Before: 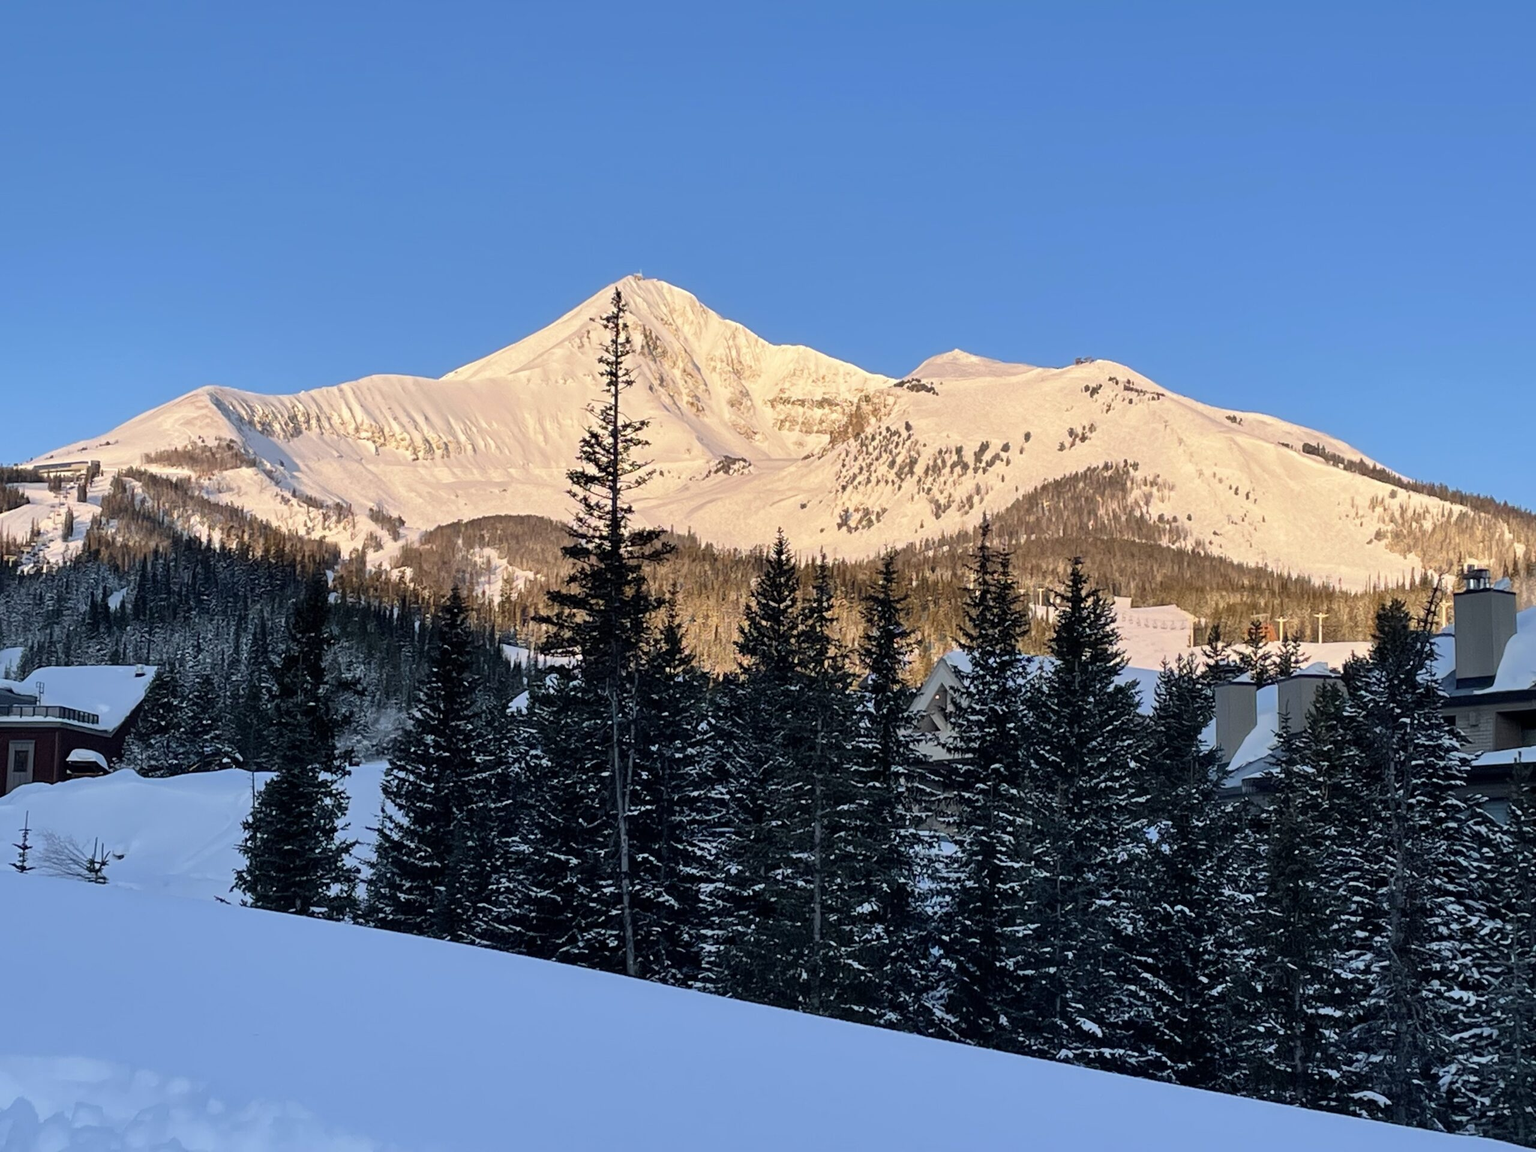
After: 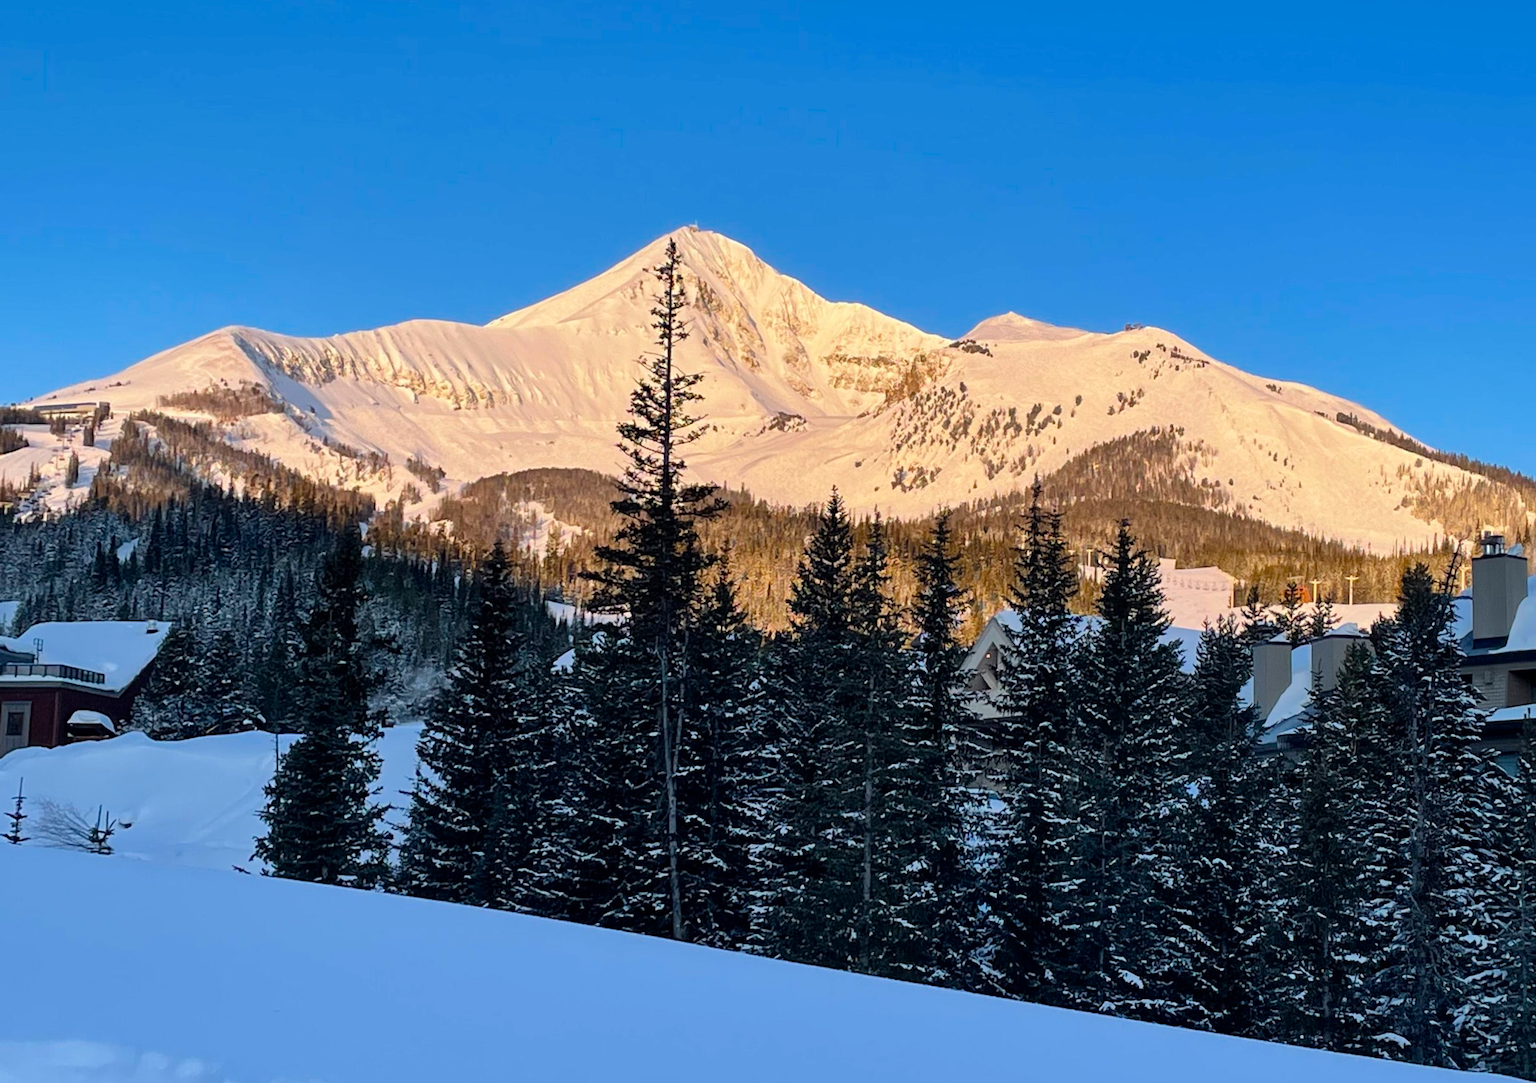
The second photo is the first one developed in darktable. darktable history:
color balance rgb: linear chroma grading › shadows -8%, linear chroma grading › global chroma 10%, perceptual saturation grading › global saturation 2%, perceptual saturation grading › highlights -2%, perceptual saturation grading › mid-tones 4%, perceptual saturation grading › shadows 8%, perceptual brilliance grading › global brilliance 2%, perceptual brilliance grading › highlights -4%, global vibrance 16%, saturation formula JzAzBz (2021)
rotate and perspective: rotation 0.679°, lens shift (horizontal) 0.136, crop left 0.009, crop right 0.991, crop top 0.078, crop bottom 0.95
